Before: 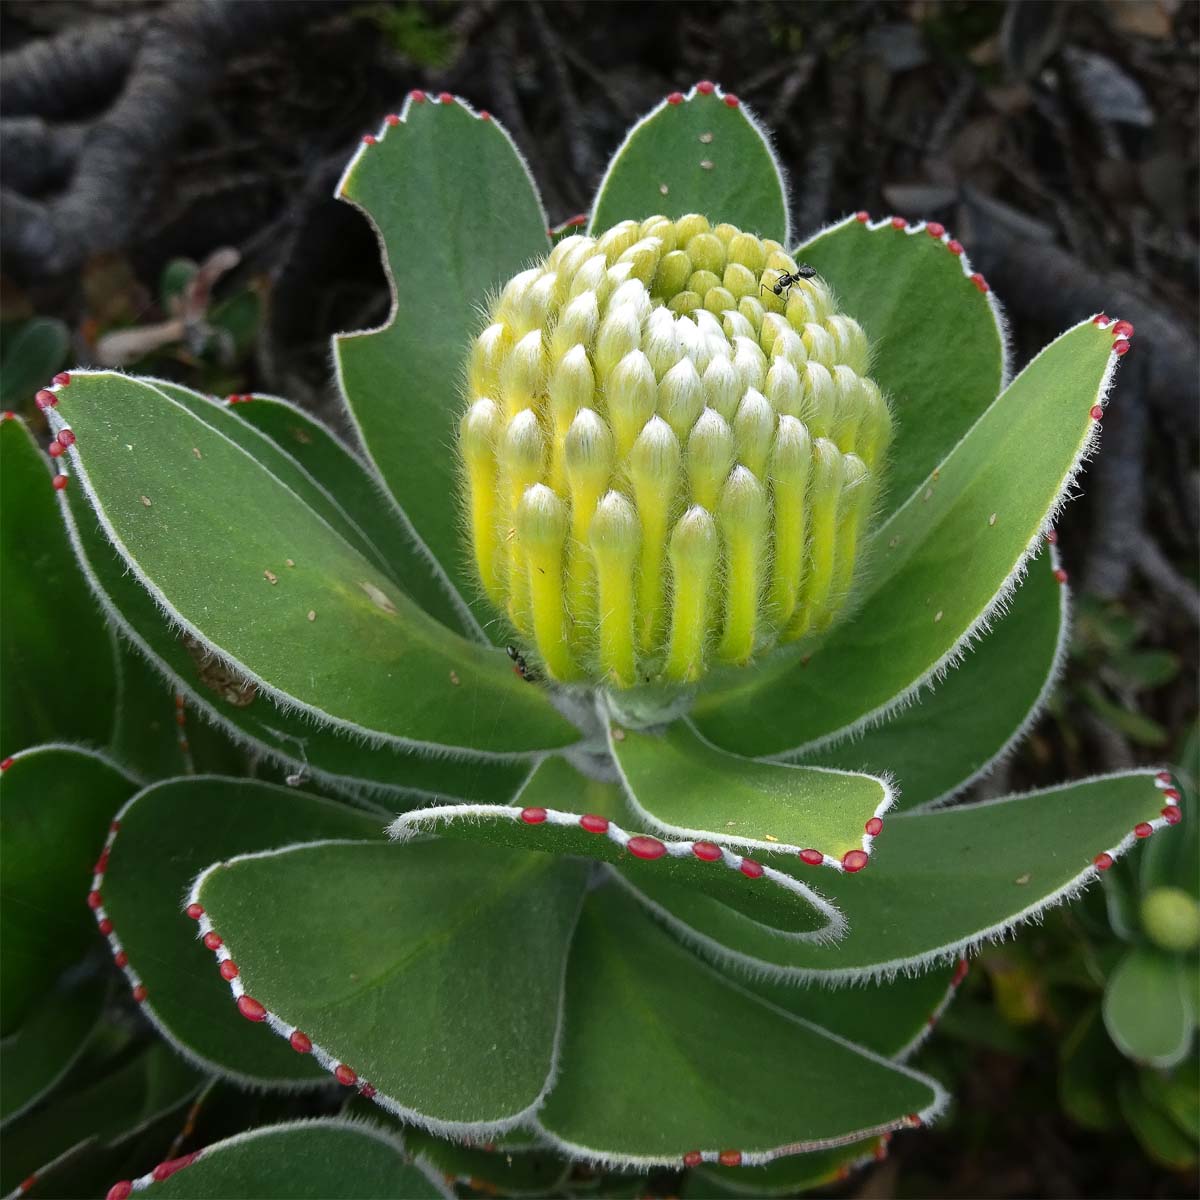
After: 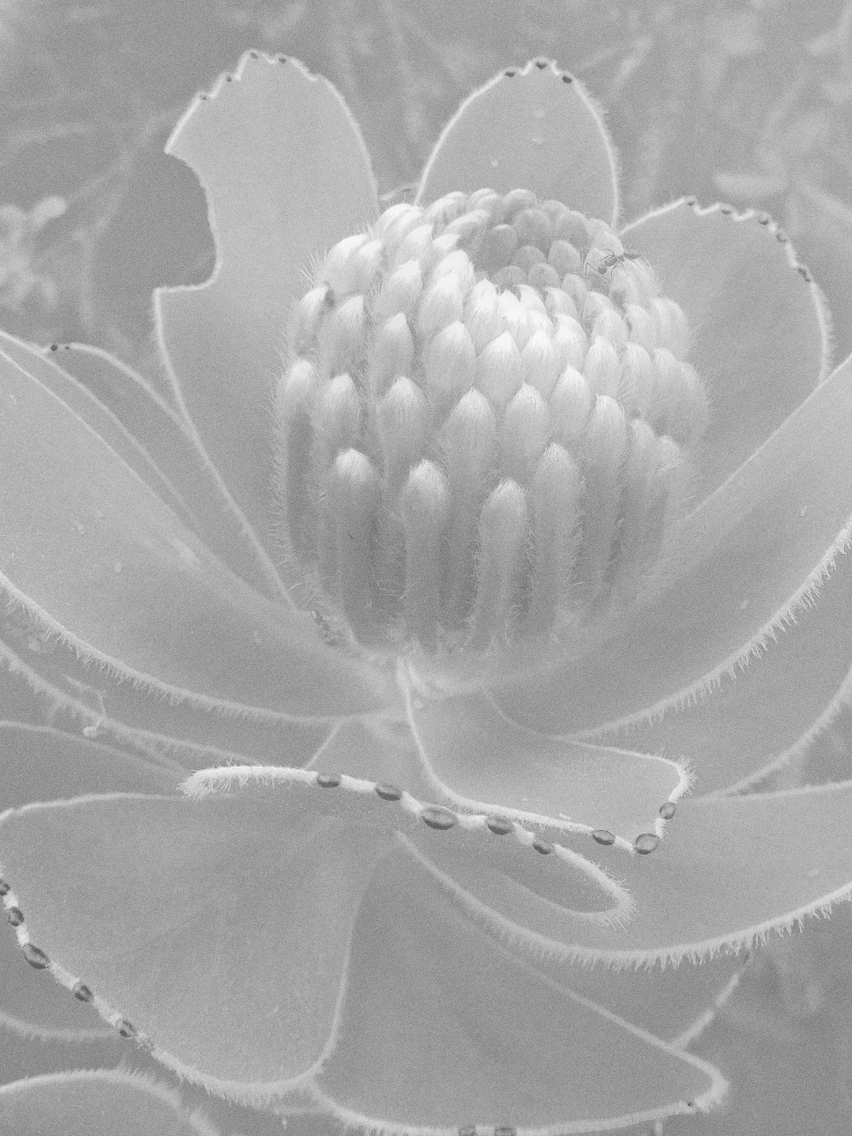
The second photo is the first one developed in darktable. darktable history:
white balance: red 0.974, blue 1.044
monochrome: a -11.7, b 1.62, size 0.5, highlights 0.38
crop and rotate: angle -3.27°, left 14.277%, top 0.028%, right 10.766%, bottom 0.028%
contrast brightness saturation: brightness -0.25, saturation 0.2
grain: coarseness 0.09 ISO
bloom: size 85%, threshold 5%, strength 85%
shadows and highlights: shadows 60, highlights -60
